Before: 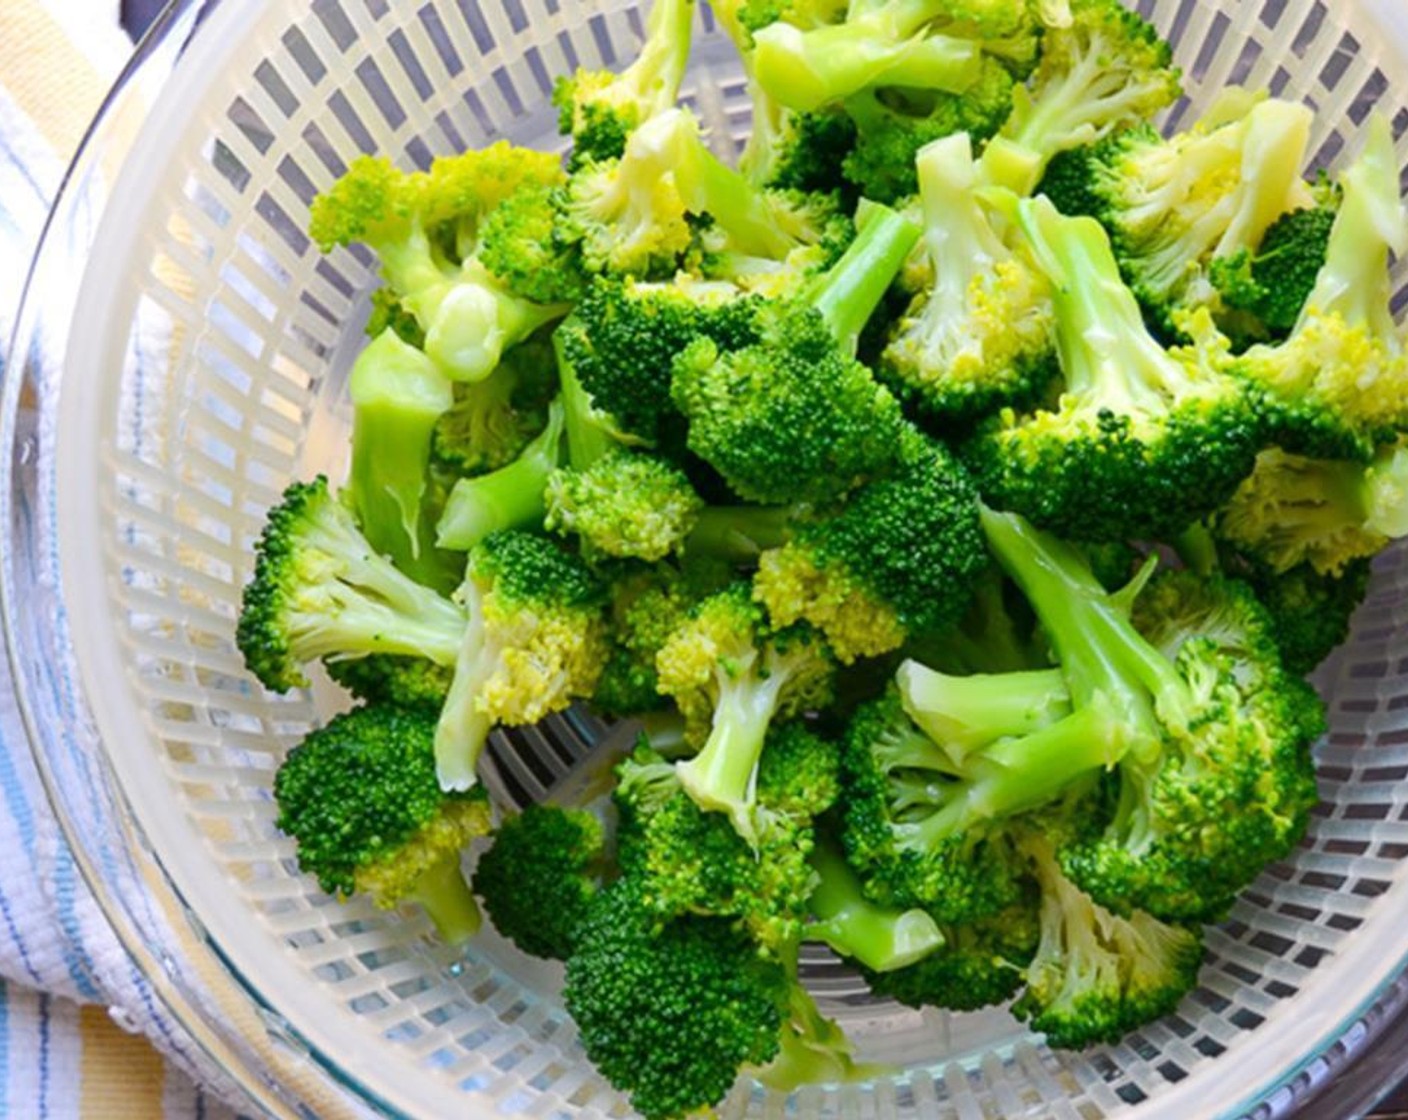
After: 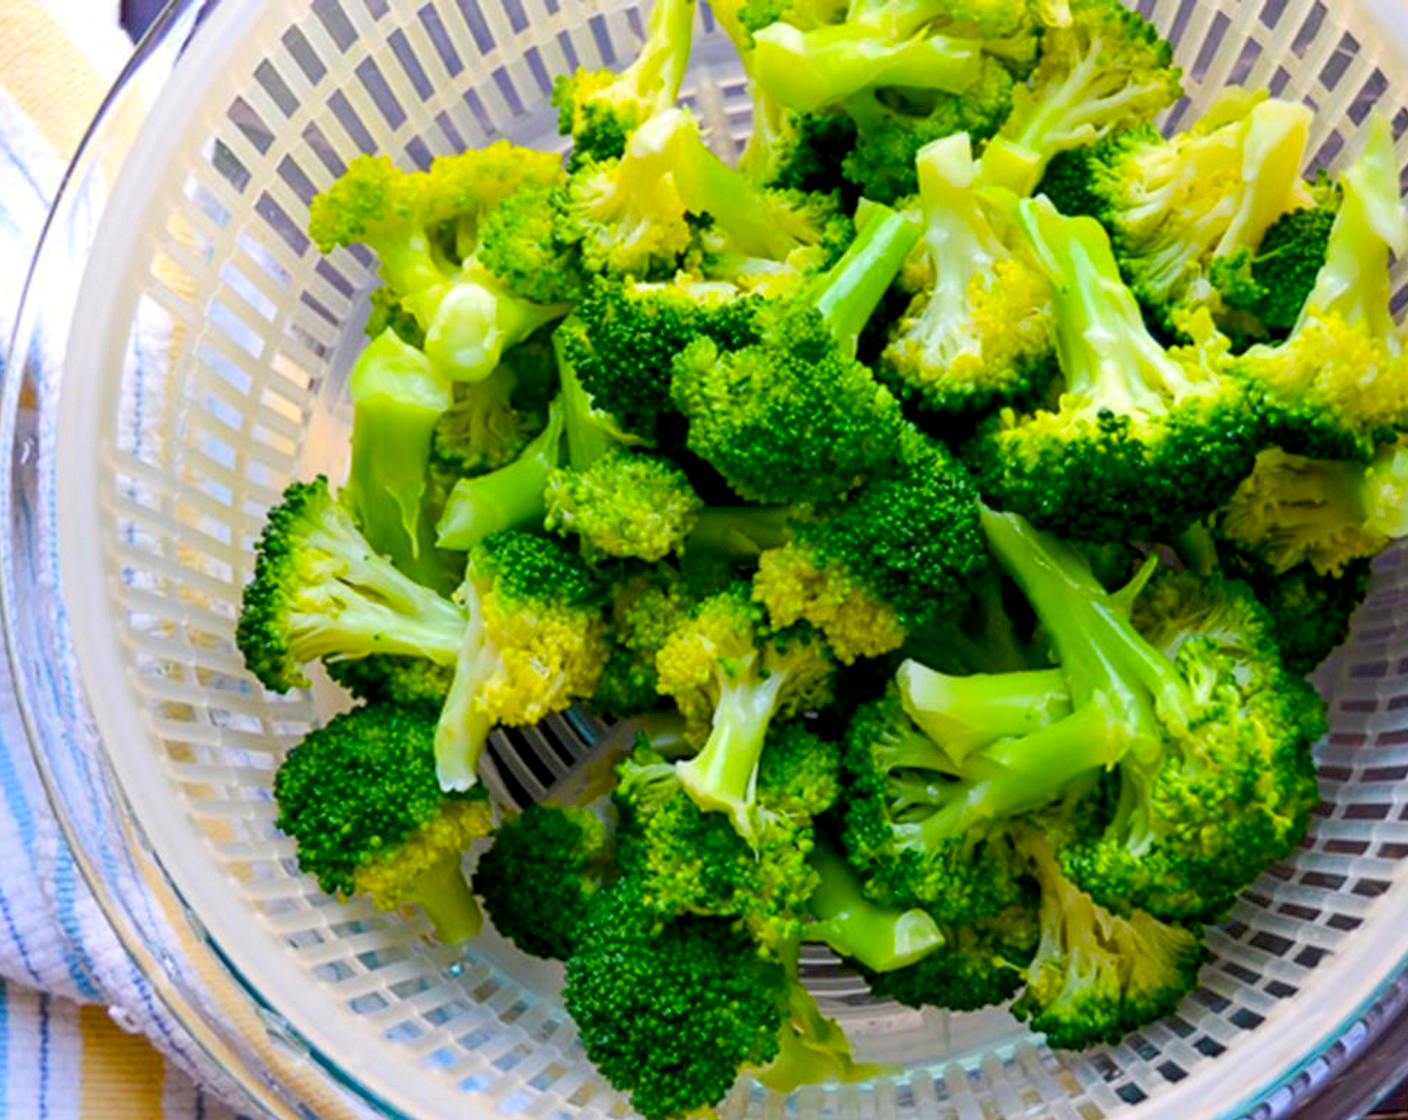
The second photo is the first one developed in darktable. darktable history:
exposure: black level correction 0.009, exposure 0.015 EV, compensate highlight preservation false
color balance rgb: power › hue 72.97°, perceptual saturation grading › global saturation 30.3%, global vibrance 20%
